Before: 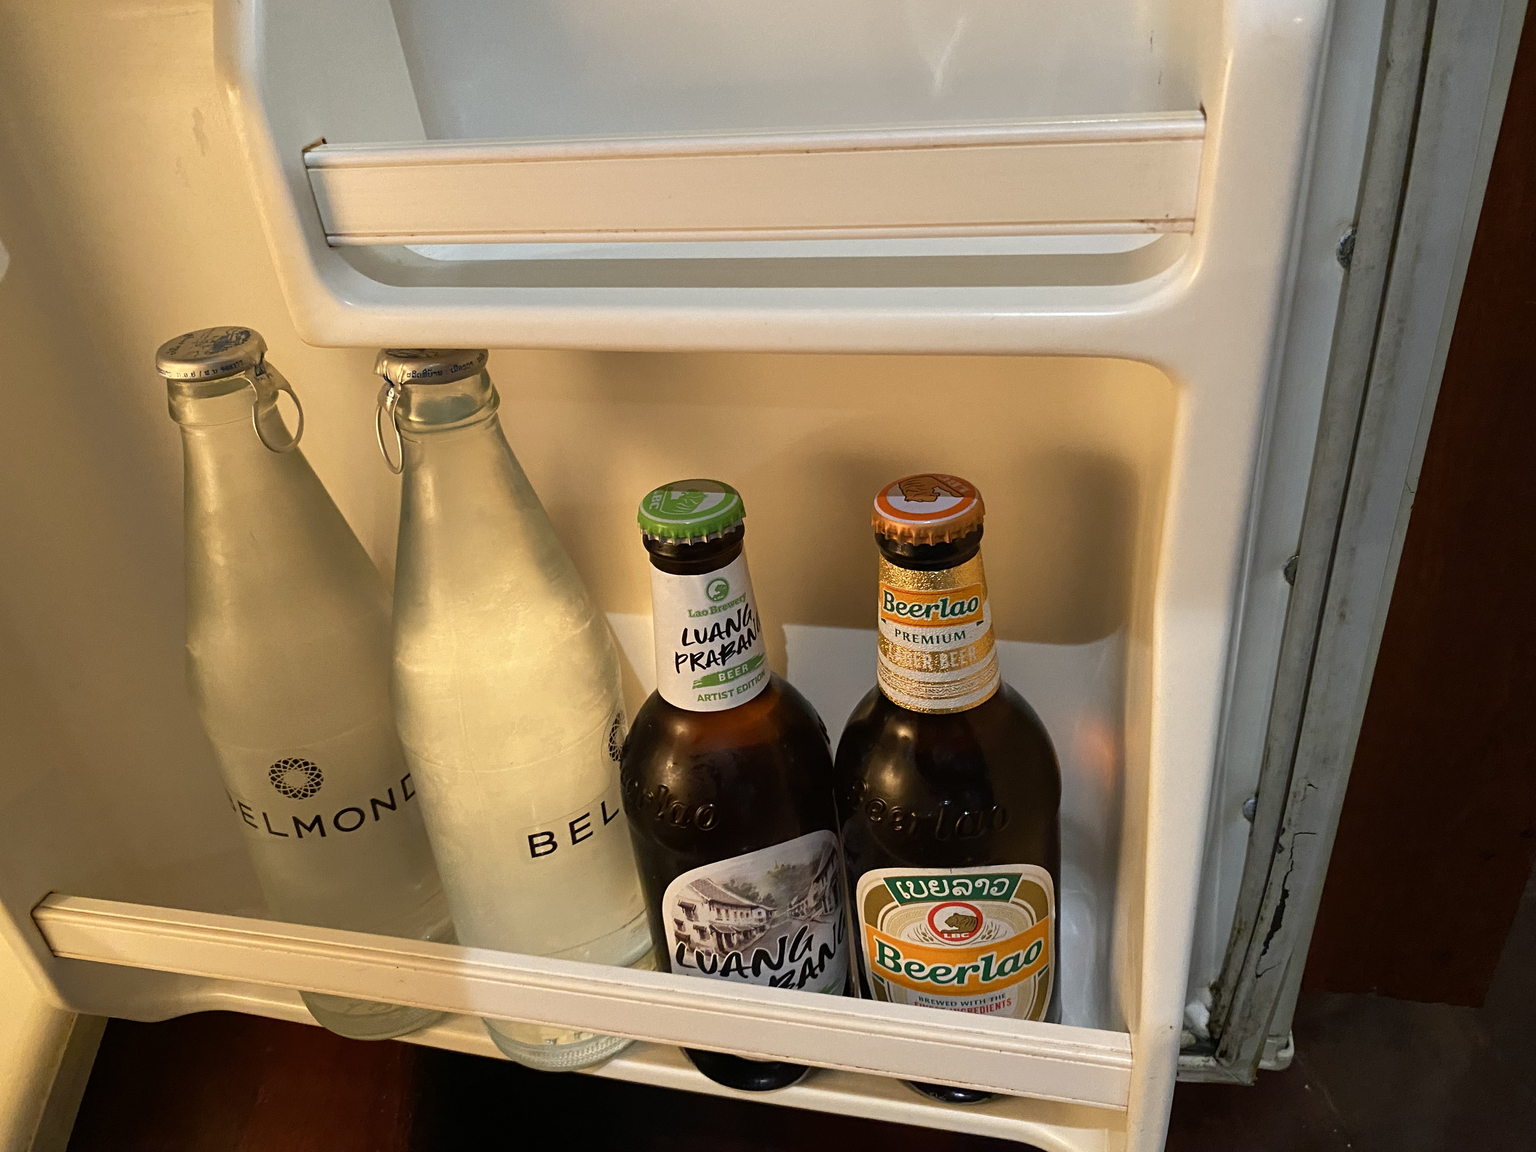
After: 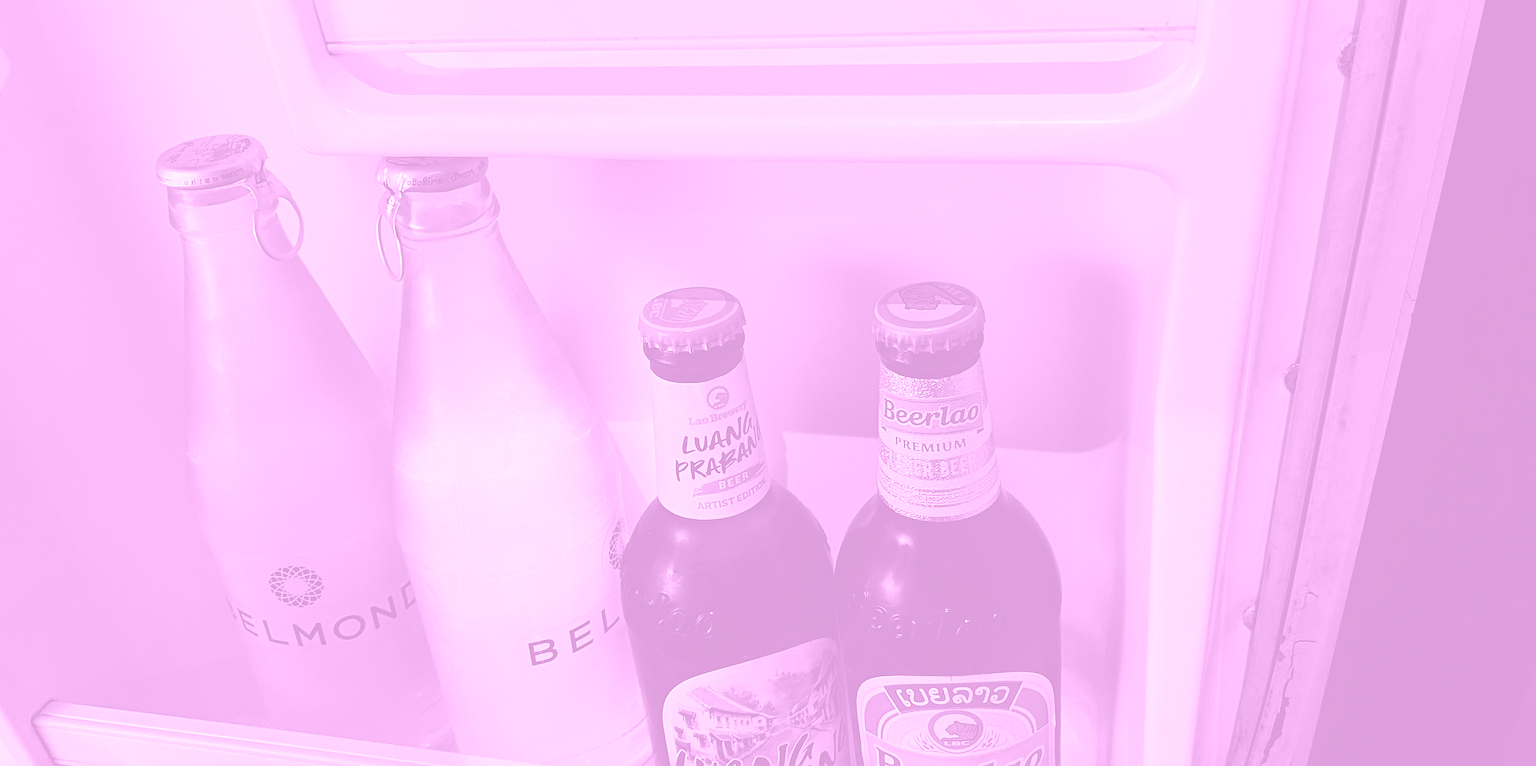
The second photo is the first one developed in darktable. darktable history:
color correction: highlights a* 8.98, highlights b* 15.09, shadows a* -0.49, shadows b* 26.52
sharpen: amount 0.575
crop: top 16.727%, bottom 16.727%
color zones: curves: ch0 [(0, 0.5) (0.125, 0.4) (0.25, 0.5) (0.375, 0.4) (0.5, 0.4) (0.625, 0.6) (0.75, 0.6) (0.875, 0.5)]; ch1 [(0, 0.4) (0.125, 0.5) (0.25, 0.4) (0.375, 0.4) (0.5, 0.4) (0.625, 0.4) (0.75, 0.5) (0.875, 0.4)]; ch2 [(0, 0.6) (0.125, 0.5) (0.25, 0.5) (0.375, 0.6) (0.5, 0.6) (0.625, 0.5) (0.75, 0.5) (0.875, 0.5)]
color balance rgb: perceptual saturation grading › global saturation 25%, global vibrance 20%
tone equalizer: -8 EV -0.75 EV, -7 EV -0.7 EV, -6 EV -0.6 EV, -5 EV -0.4 EV, -3 EV 0.4 EV, -2 EV 0.6 EV, -1 EV 0.7 EV, +0 EV 0.75 EV, edges refinement/feathering 500, mask exposure compensation -1.57 EV, preserve details no
exposure: black level correction -0.03, compensate highlight preservation false
colorize: hue 331.2°, saturation 75%, source mix 30.28%, lightness 70.52%, version 1
